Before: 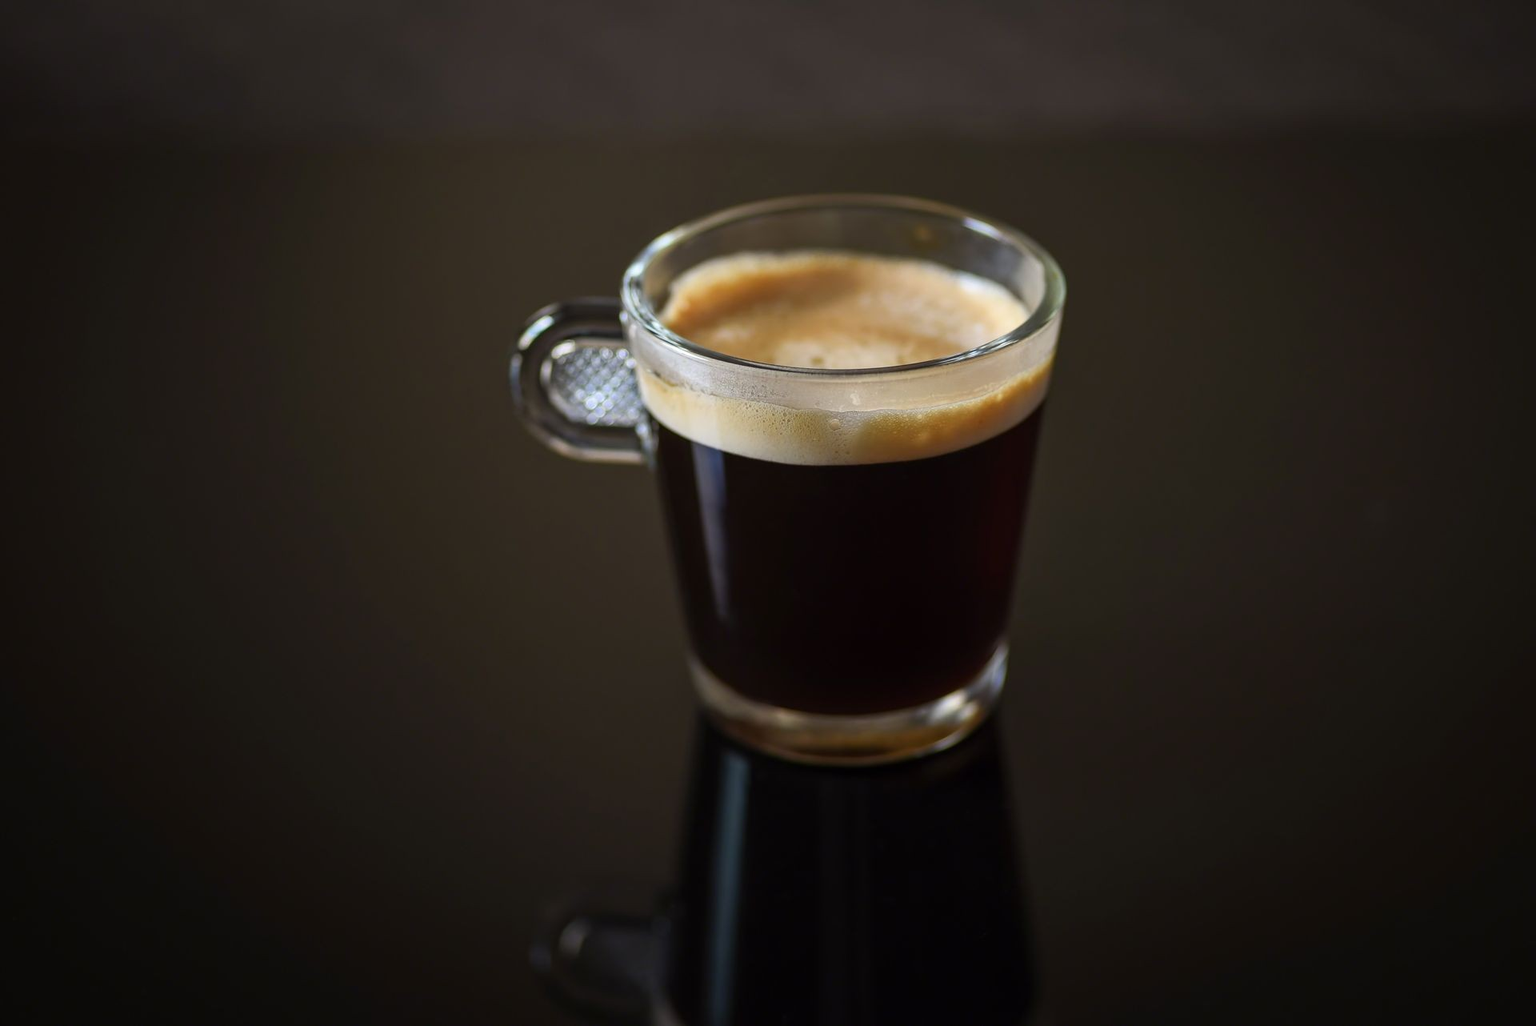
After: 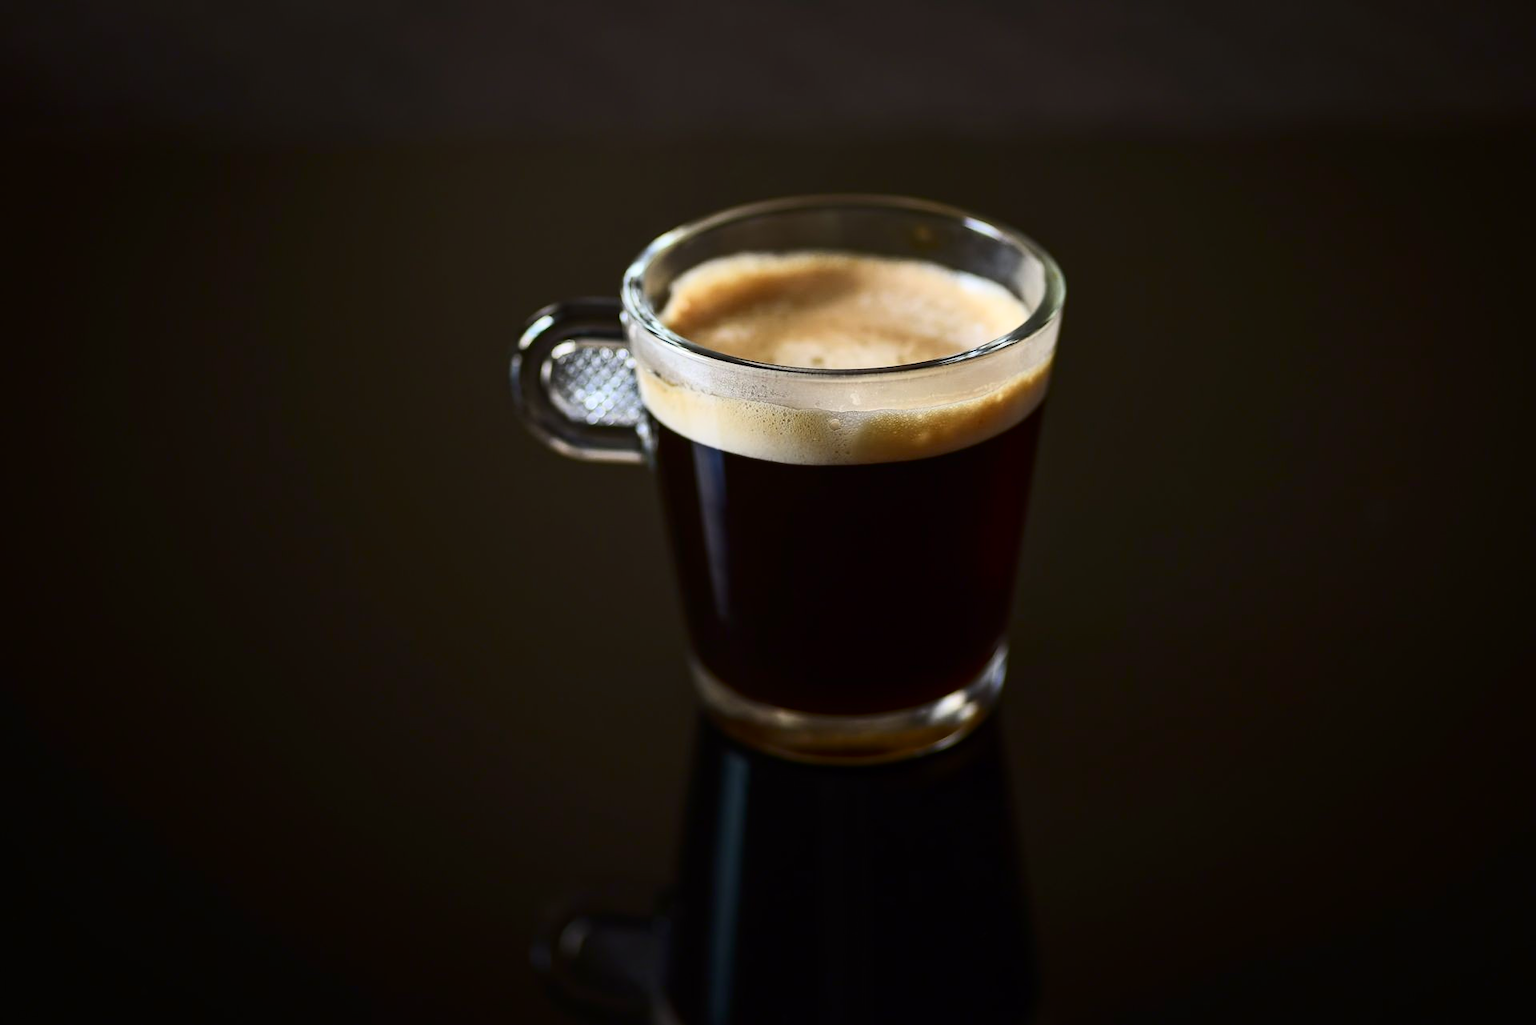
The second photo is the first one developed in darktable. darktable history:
contrast brightness saturation: contrast 0.285
